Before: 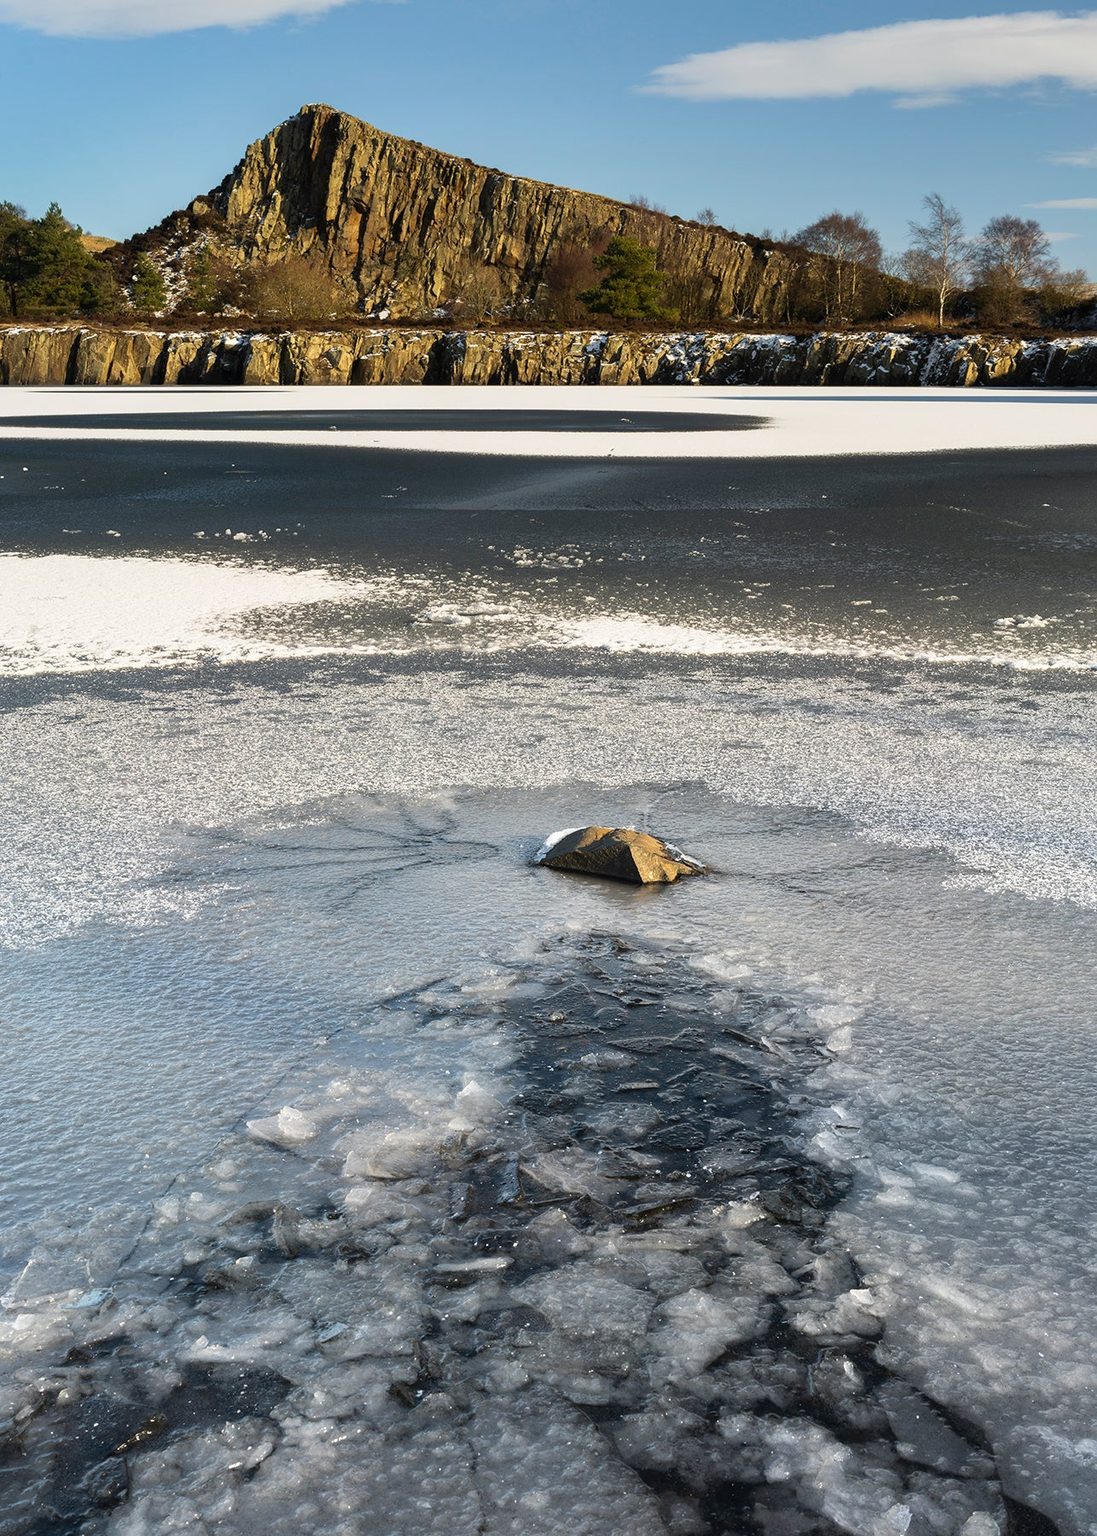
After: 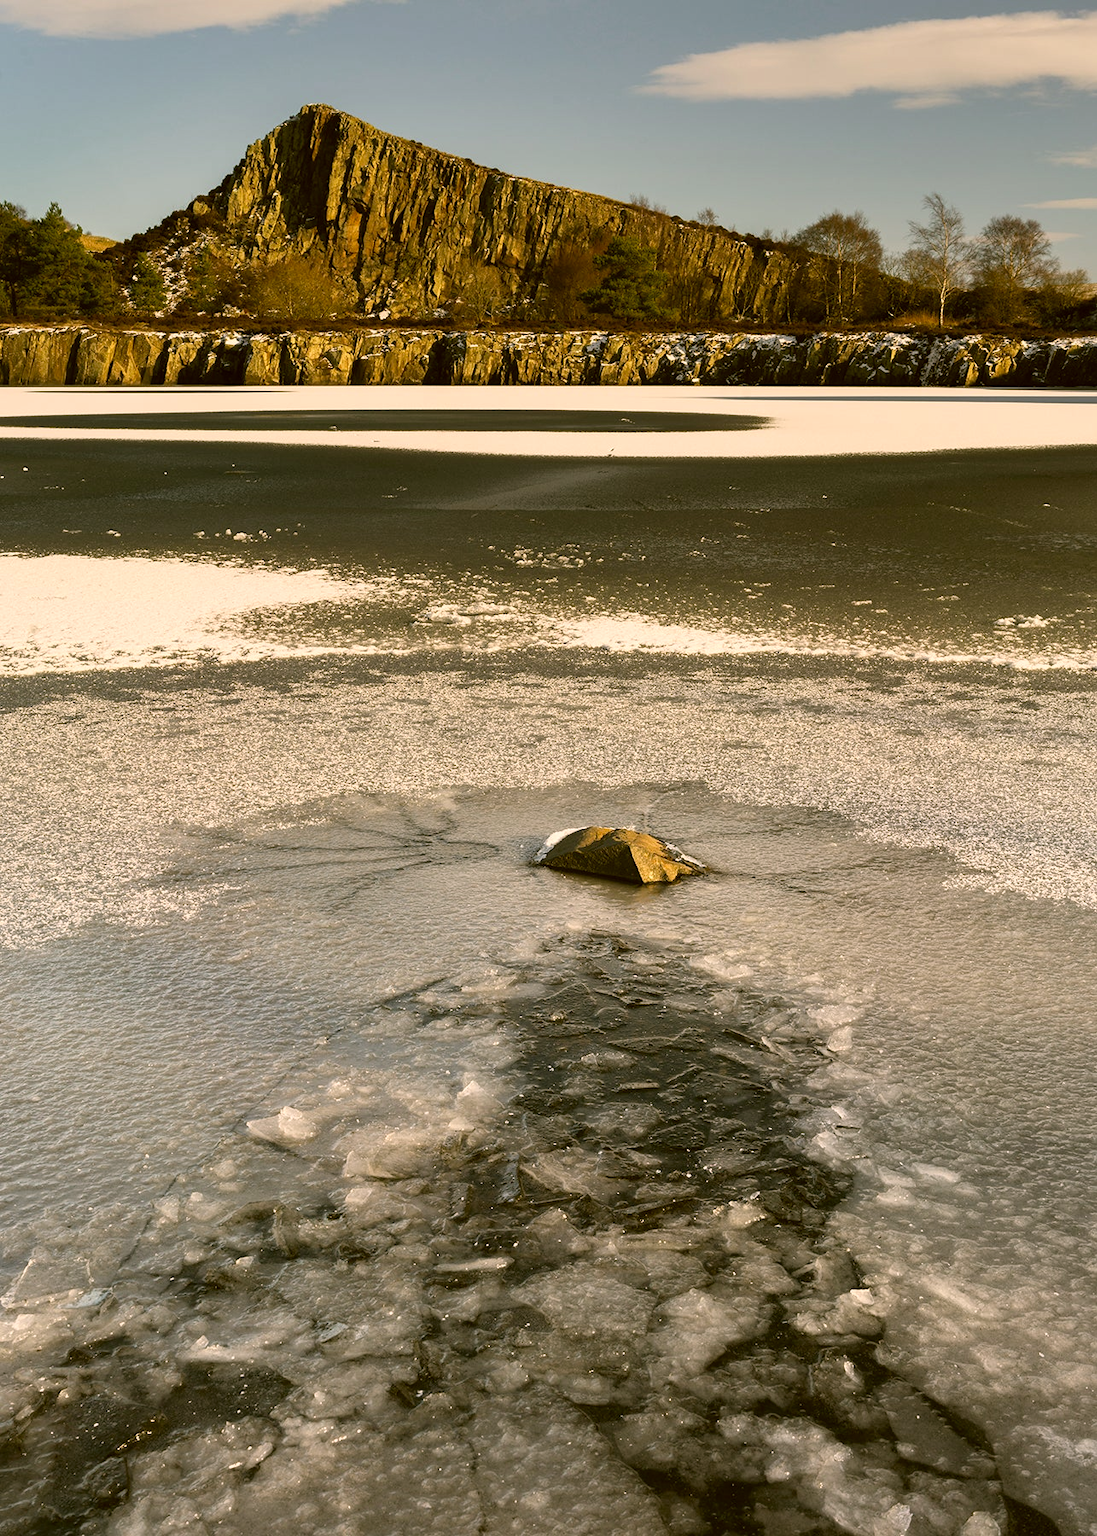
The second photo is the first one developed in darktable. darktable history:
base curve: curves: ch0 [(0, 0) (0.303, 0.277) (1, 1)]
color correction: highlights a* 8.98, highlights b* 15.09, shadows a* -0.49, shadows b* 26.52
